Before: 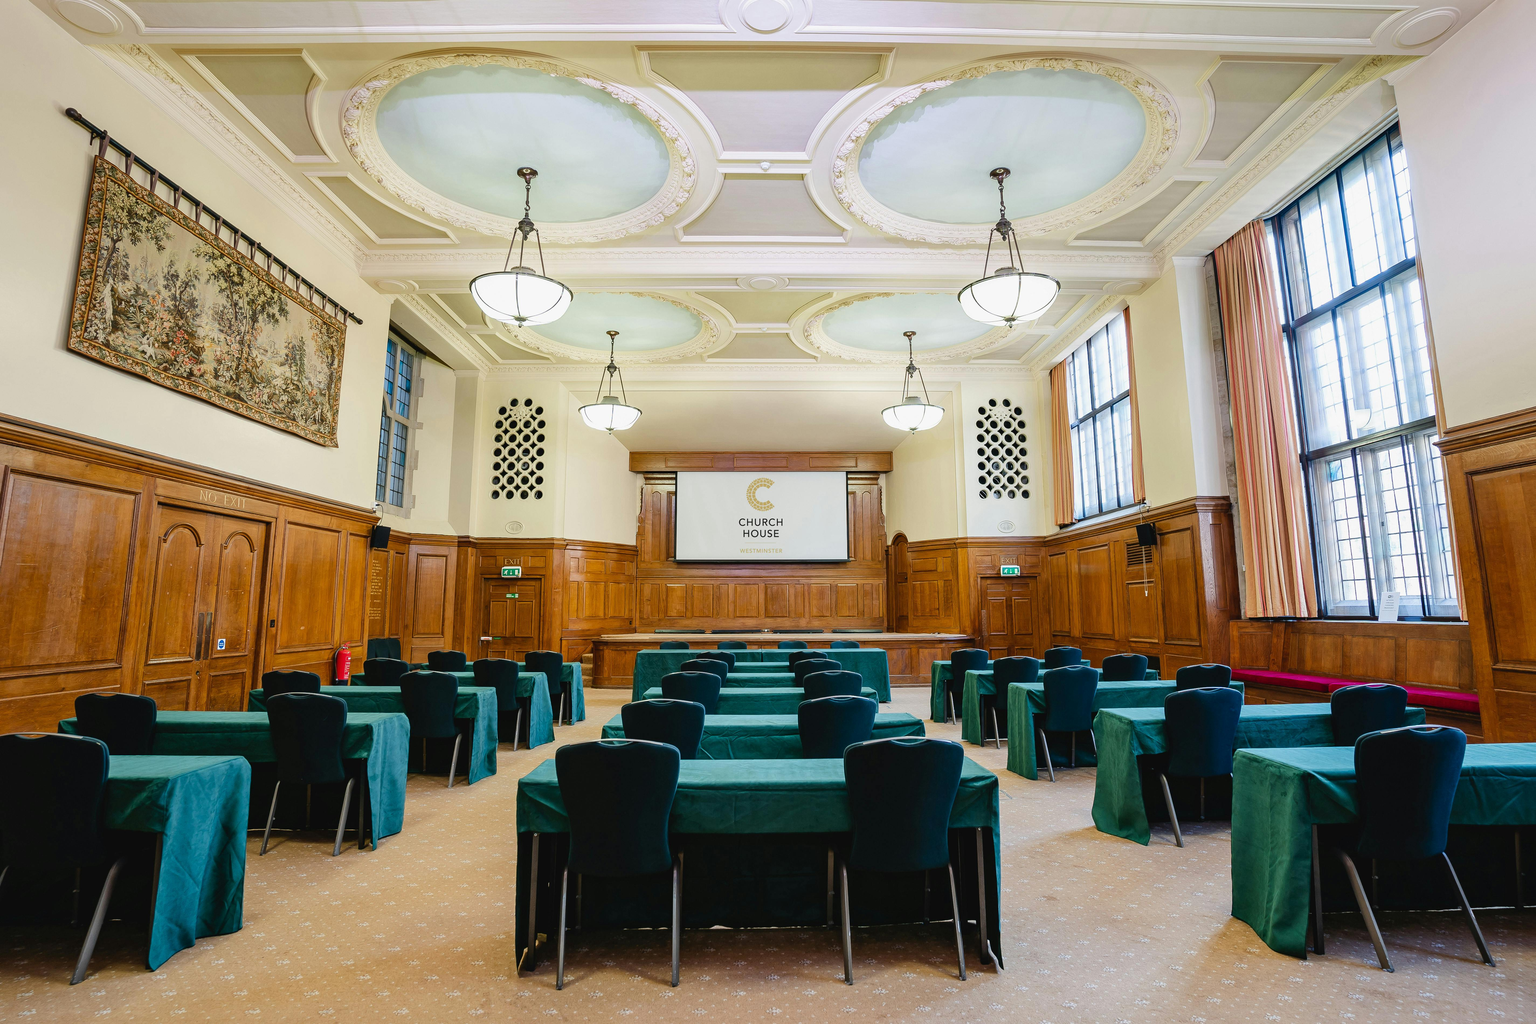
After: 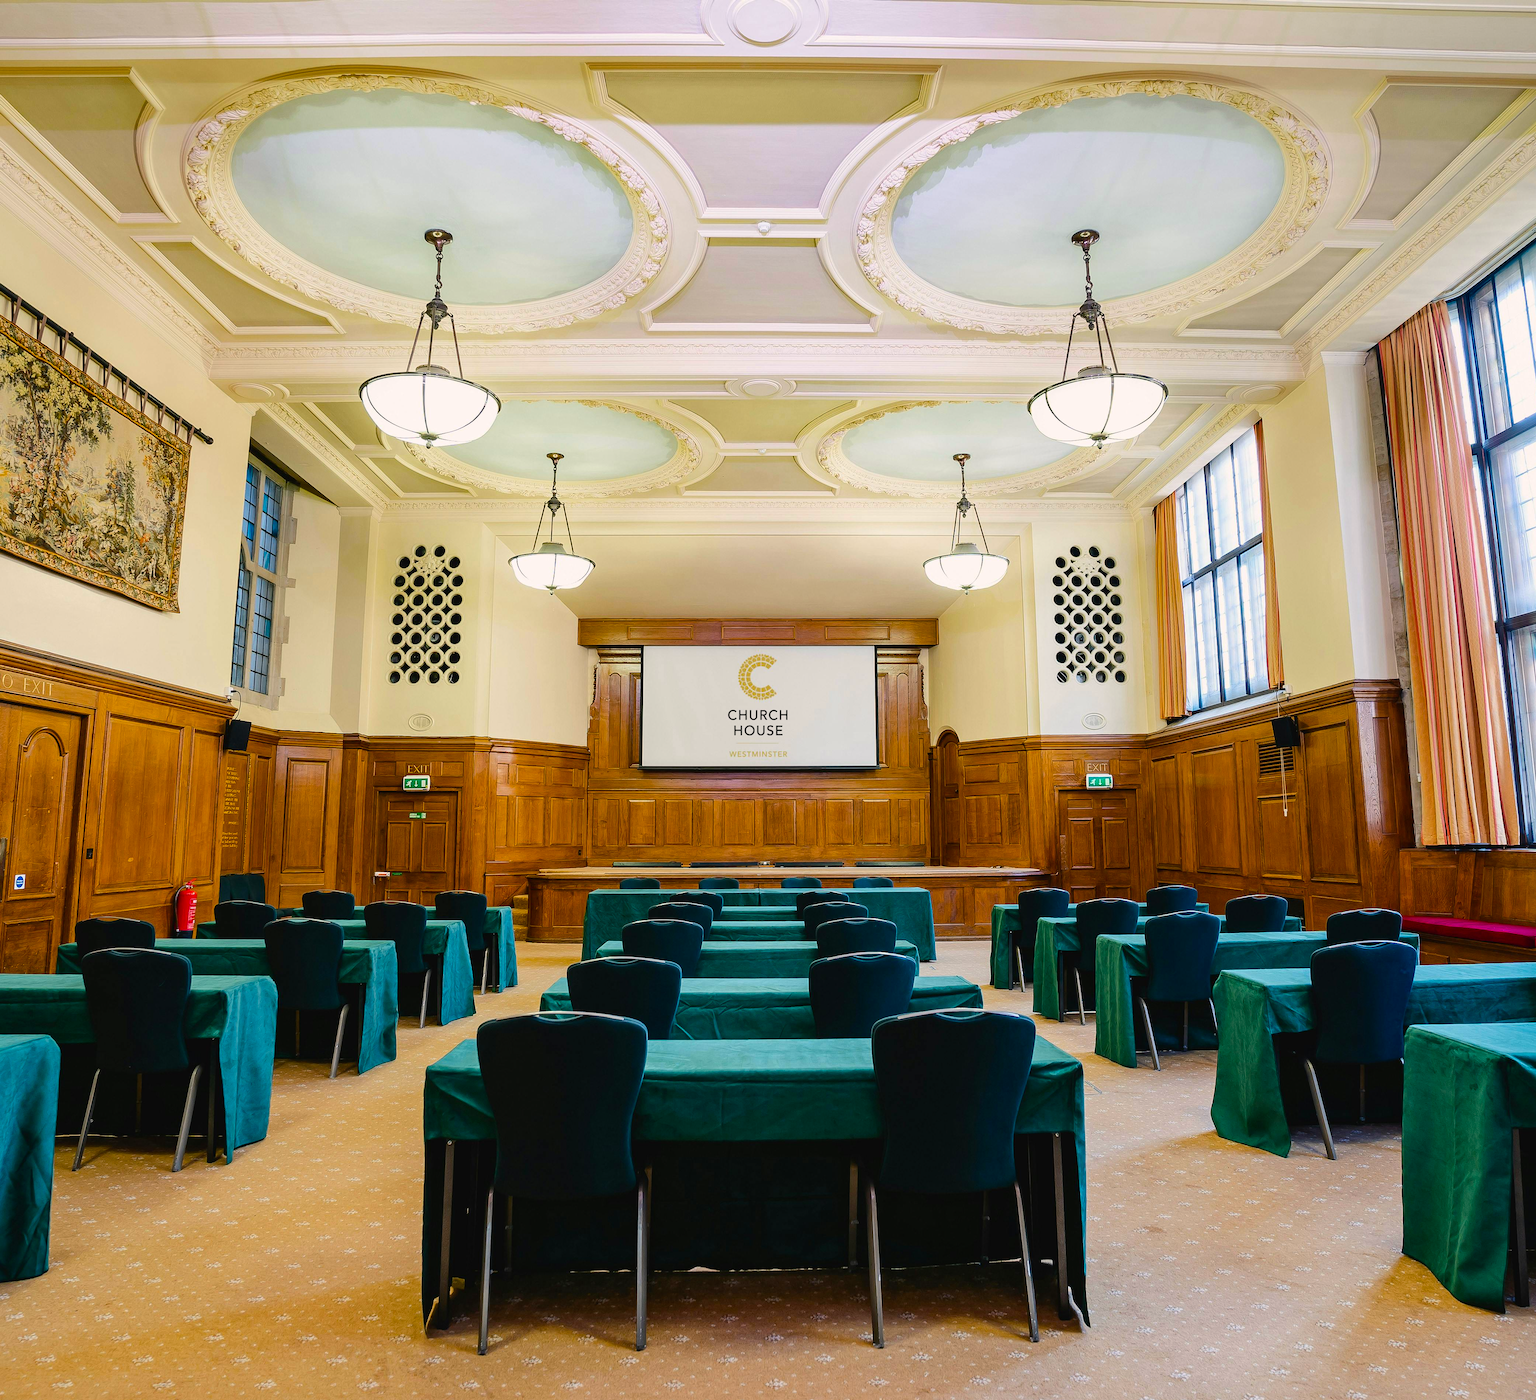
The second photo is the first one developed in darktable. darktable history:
crop: left 13.501%, right 13.416%
color balance rgb: shadows lift › luminance -20.13%, highlights gain › chroma 1.032%, highlights gain › hue 52.61°, perceptual saturation grading › global saturation 40.679%
